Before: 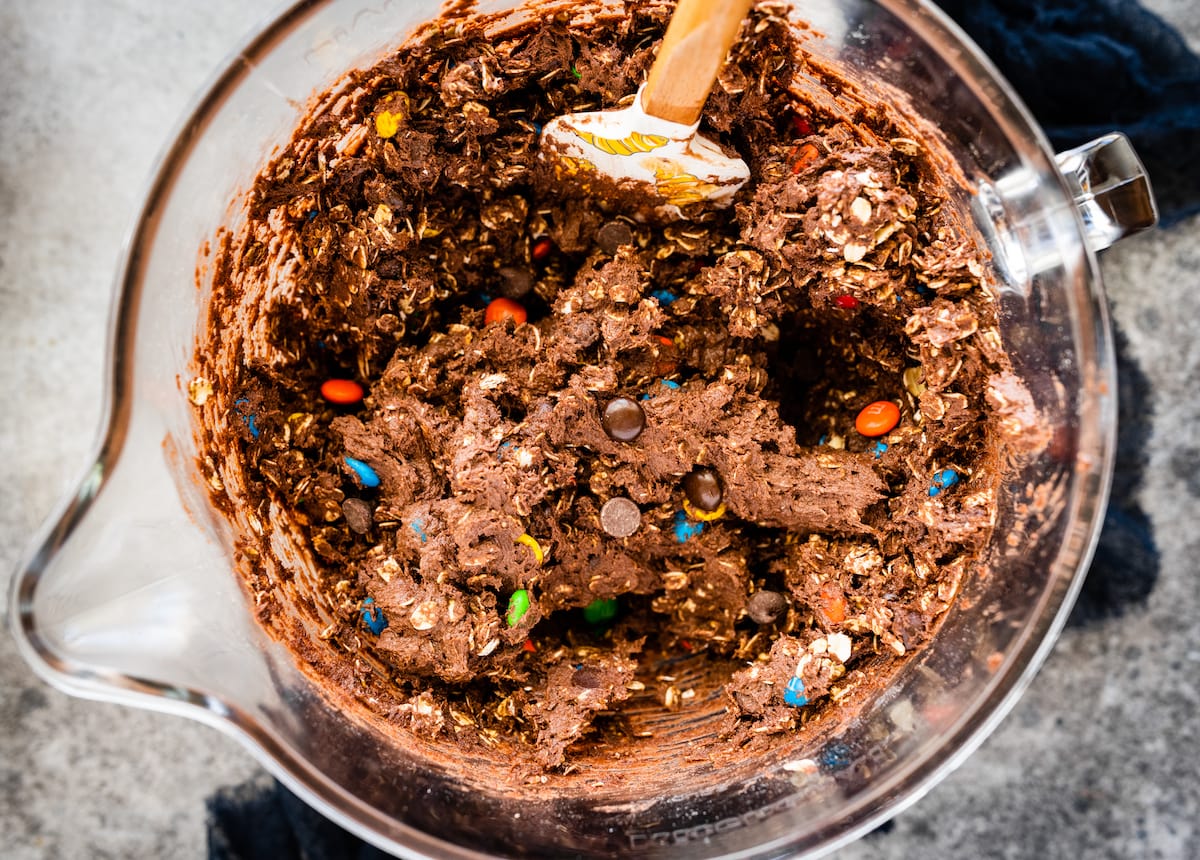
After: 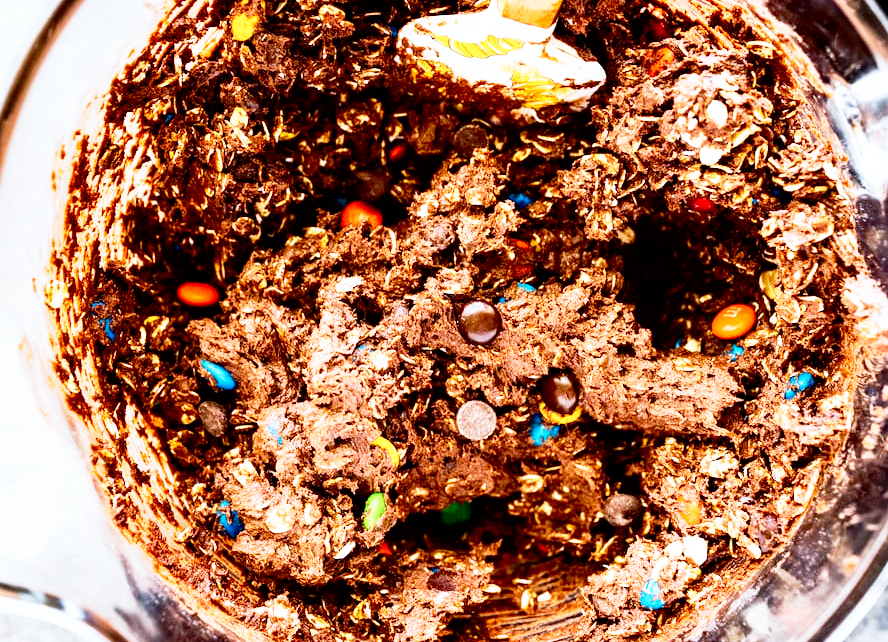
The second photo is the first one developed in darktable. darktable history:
color calibration: x 0.37, y 0.382, temperature 4302.08 K
crop and rotate: left 12.04%, top 11.385%, right 13.882%, bottom 13.848%
contrast brightness saturation: contrast 0.129, brightness -0.239, saturation 0.144
base curve: curves: ch0 [(0, 0) (0.012, 0.01) (0.073, 0.168) (0.31, 0.711) (0.645, 0.957) (1, 1)], preserve colors none
